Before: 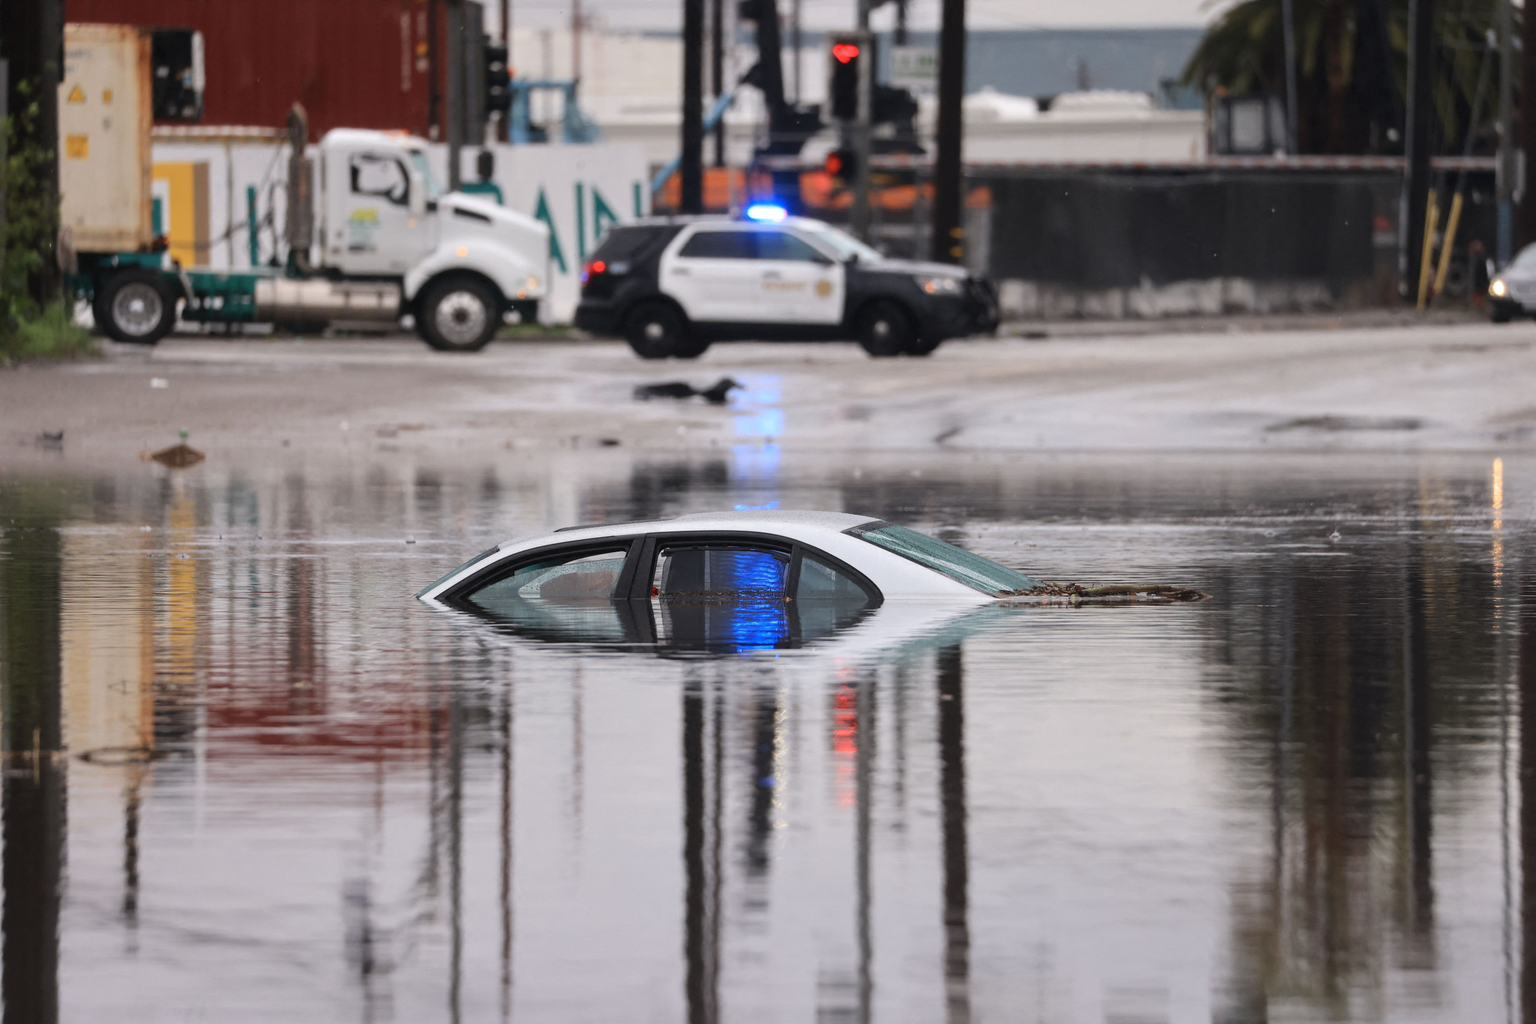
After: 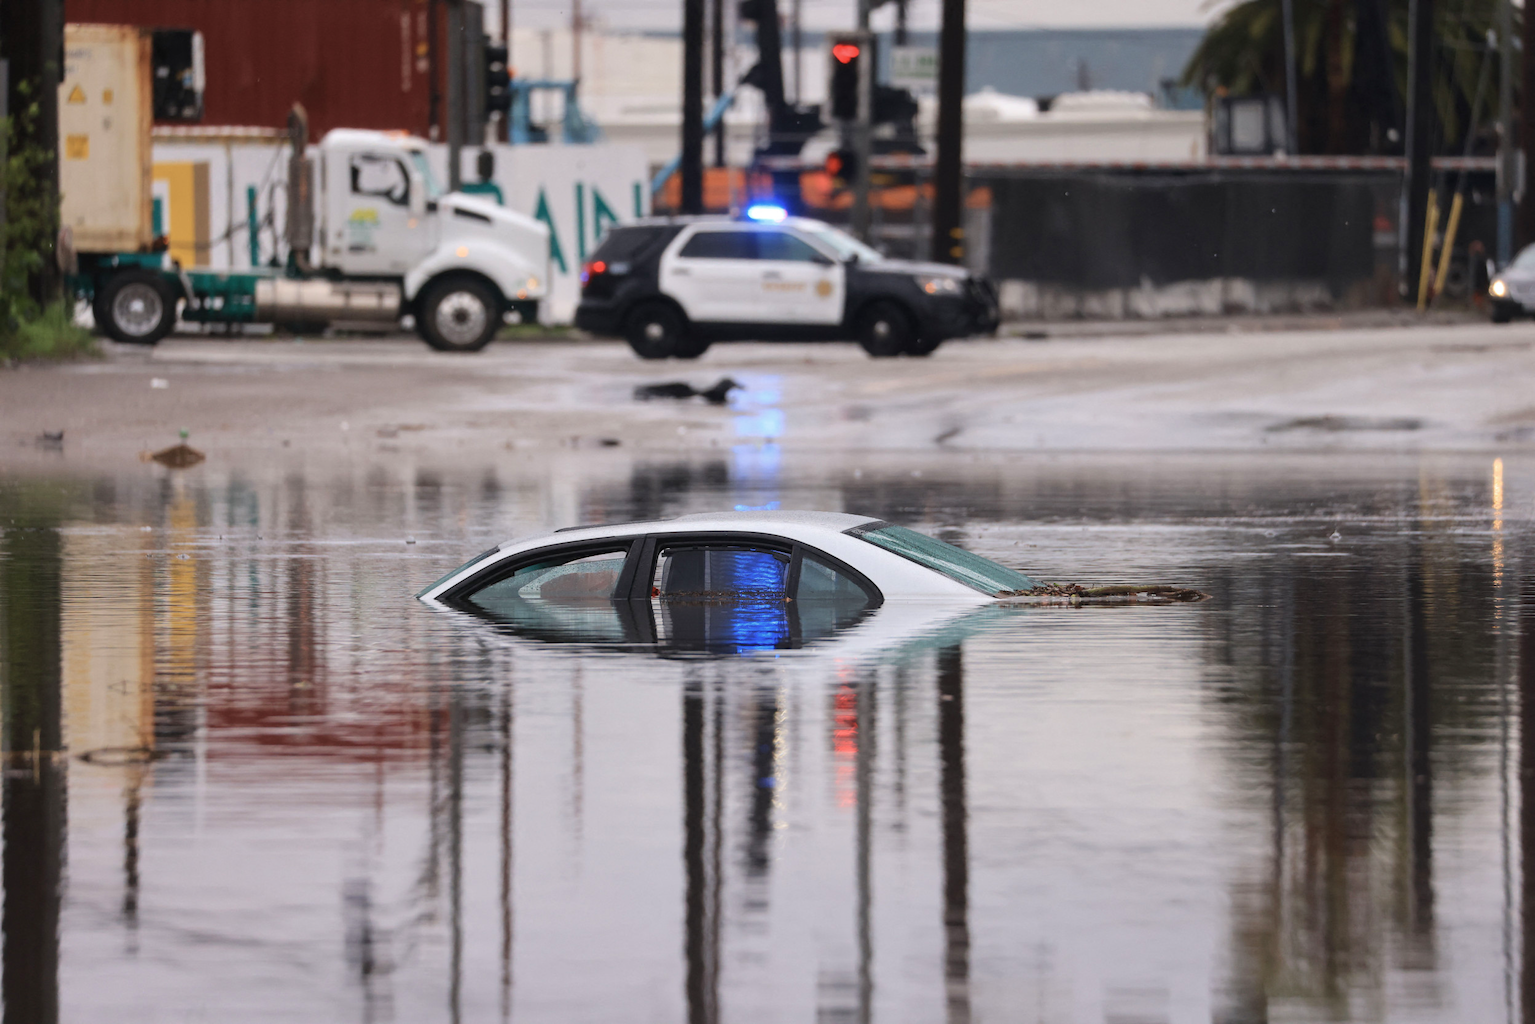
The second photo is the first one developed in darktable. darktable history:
contrast brightness saturation: saturation -0.1
velvia: on, module defaults
